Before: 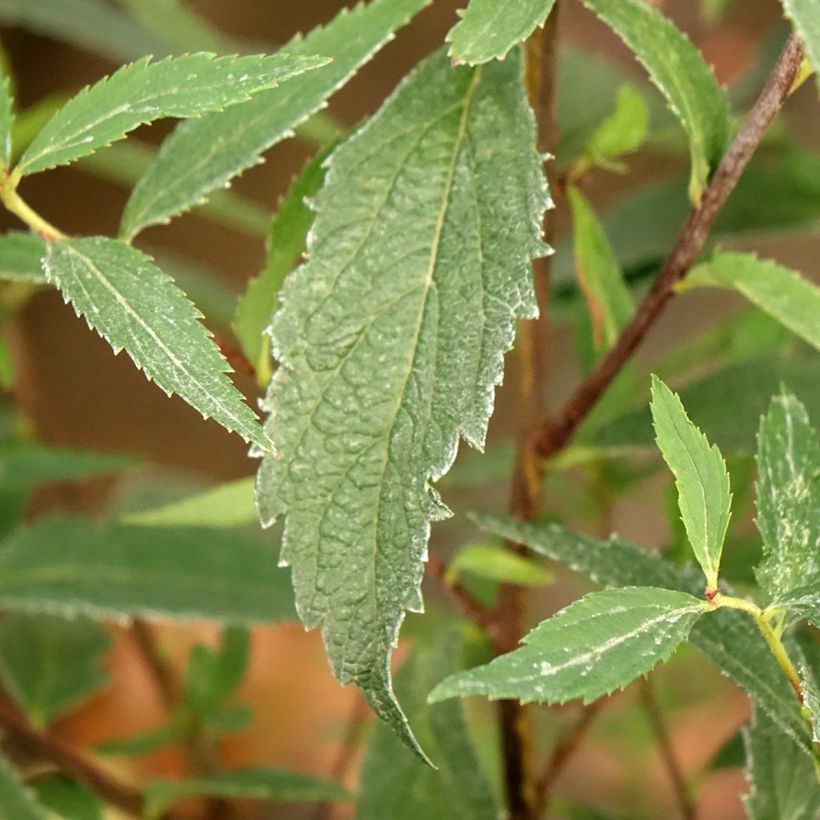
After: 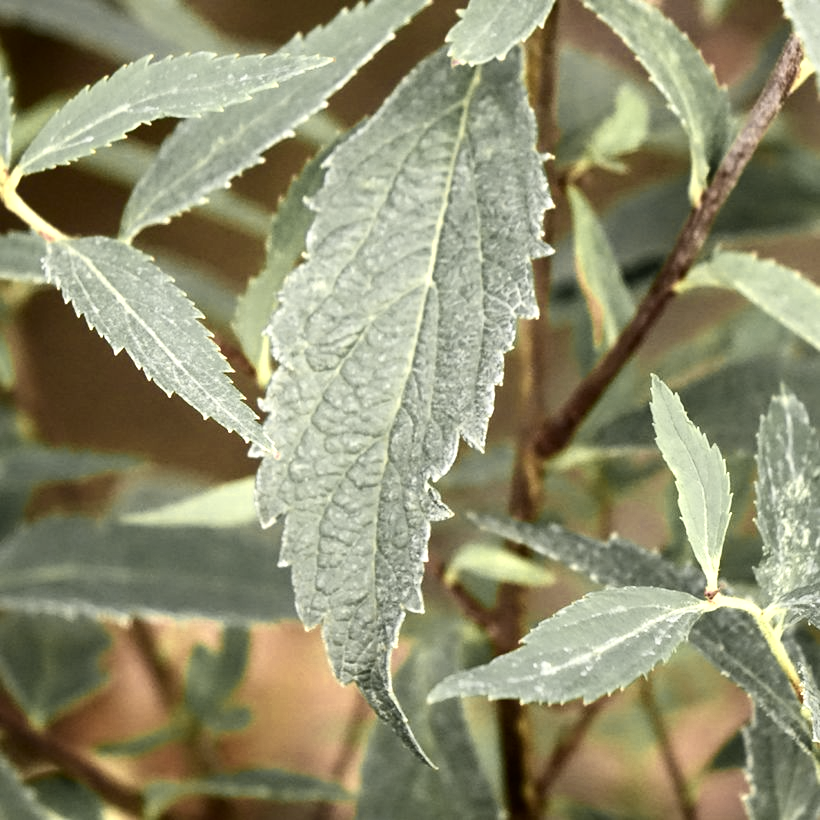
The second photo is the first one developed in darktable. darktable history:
contrast brightness saturation: contrast 0.249, saturation -0.321
color zones: curves: ch0 [(0.004, 0.306) (0.107, 0.448) (0.252, 0.656) (0.41, 0.398) (0.595, 0.515) (0.768, 0.628)]; ch1 [(0.07, 0.323) (0.151, 0.452) (0.252, 0.608) (0.346, 0.221) (0.463, 0.189) (0.61, 0.368) (0.735, 0.395) (0.921, 0.412)]; ch2 [(0, 0.476) (0.132, 0.512) (0.243, 0.512) (0.397, 0.48) (0.522, 0.376) (0.634, 0.536) (0.761, 0.46)]
